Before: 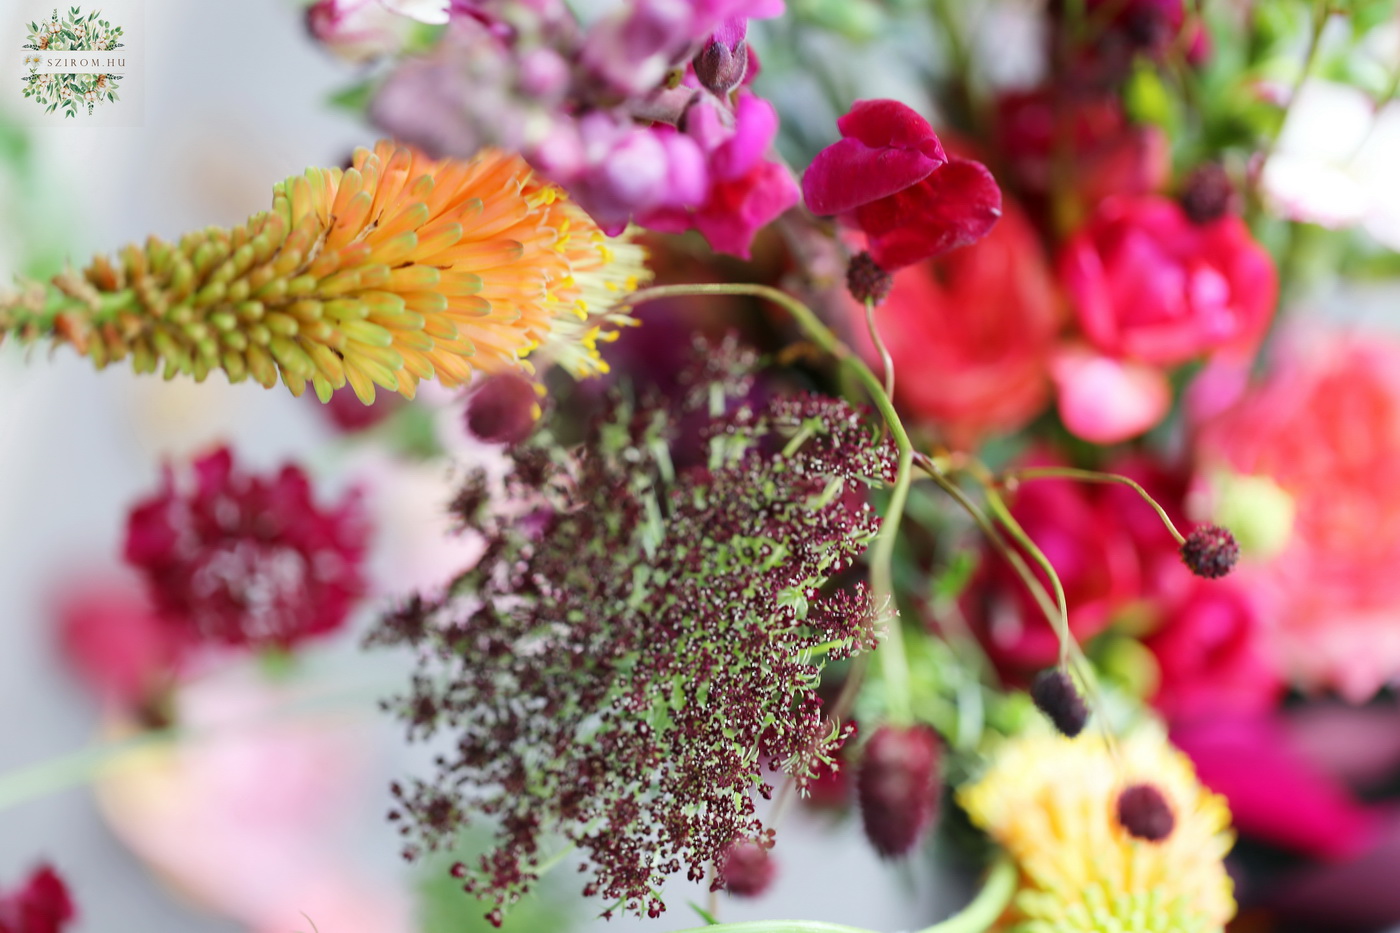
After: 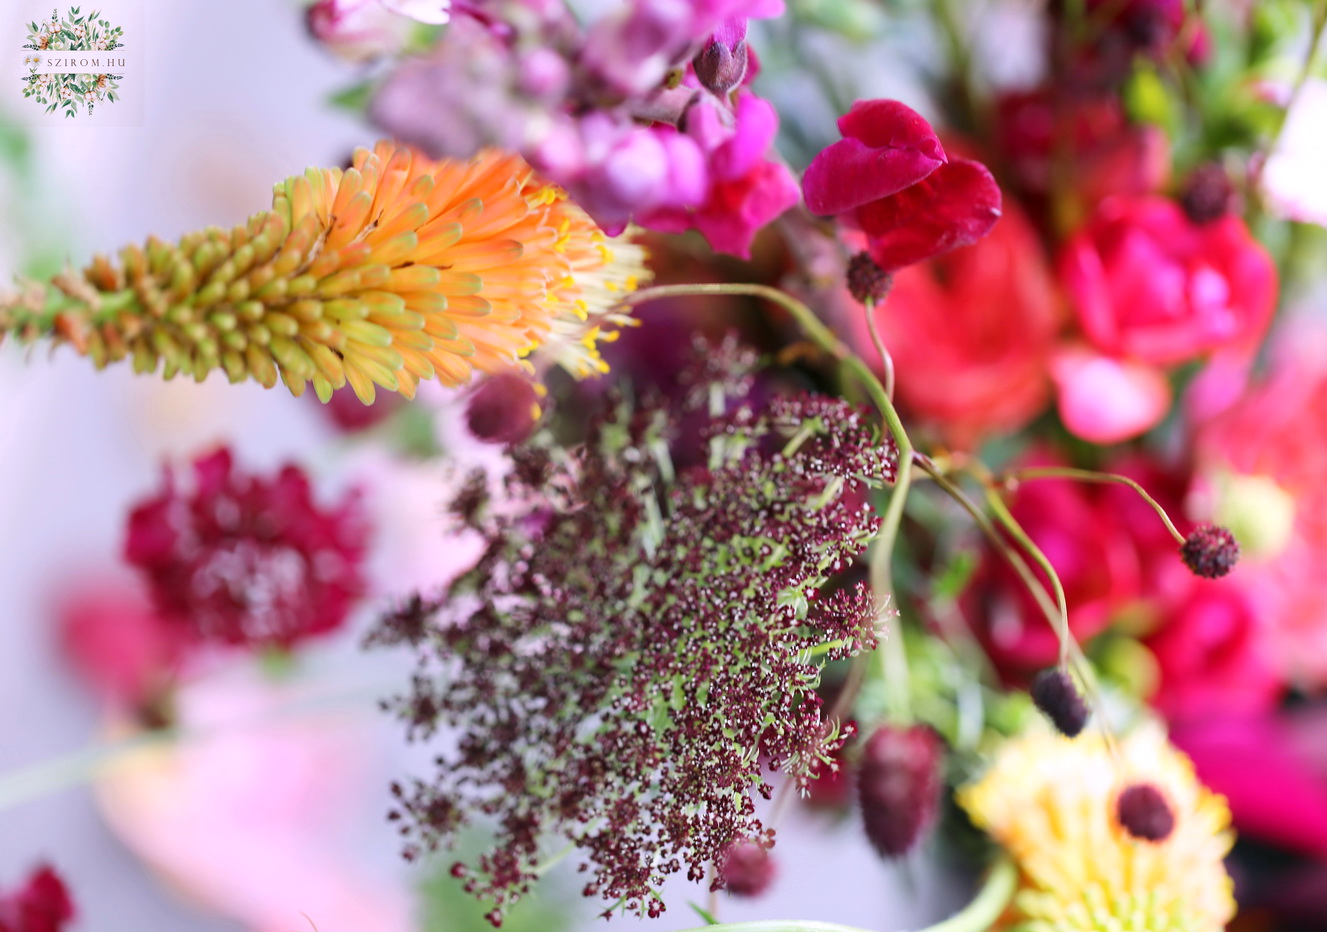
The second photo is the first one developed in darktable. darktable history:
crop and rotate: right 5.167%
white balance: red 1.066, blue 1.119
